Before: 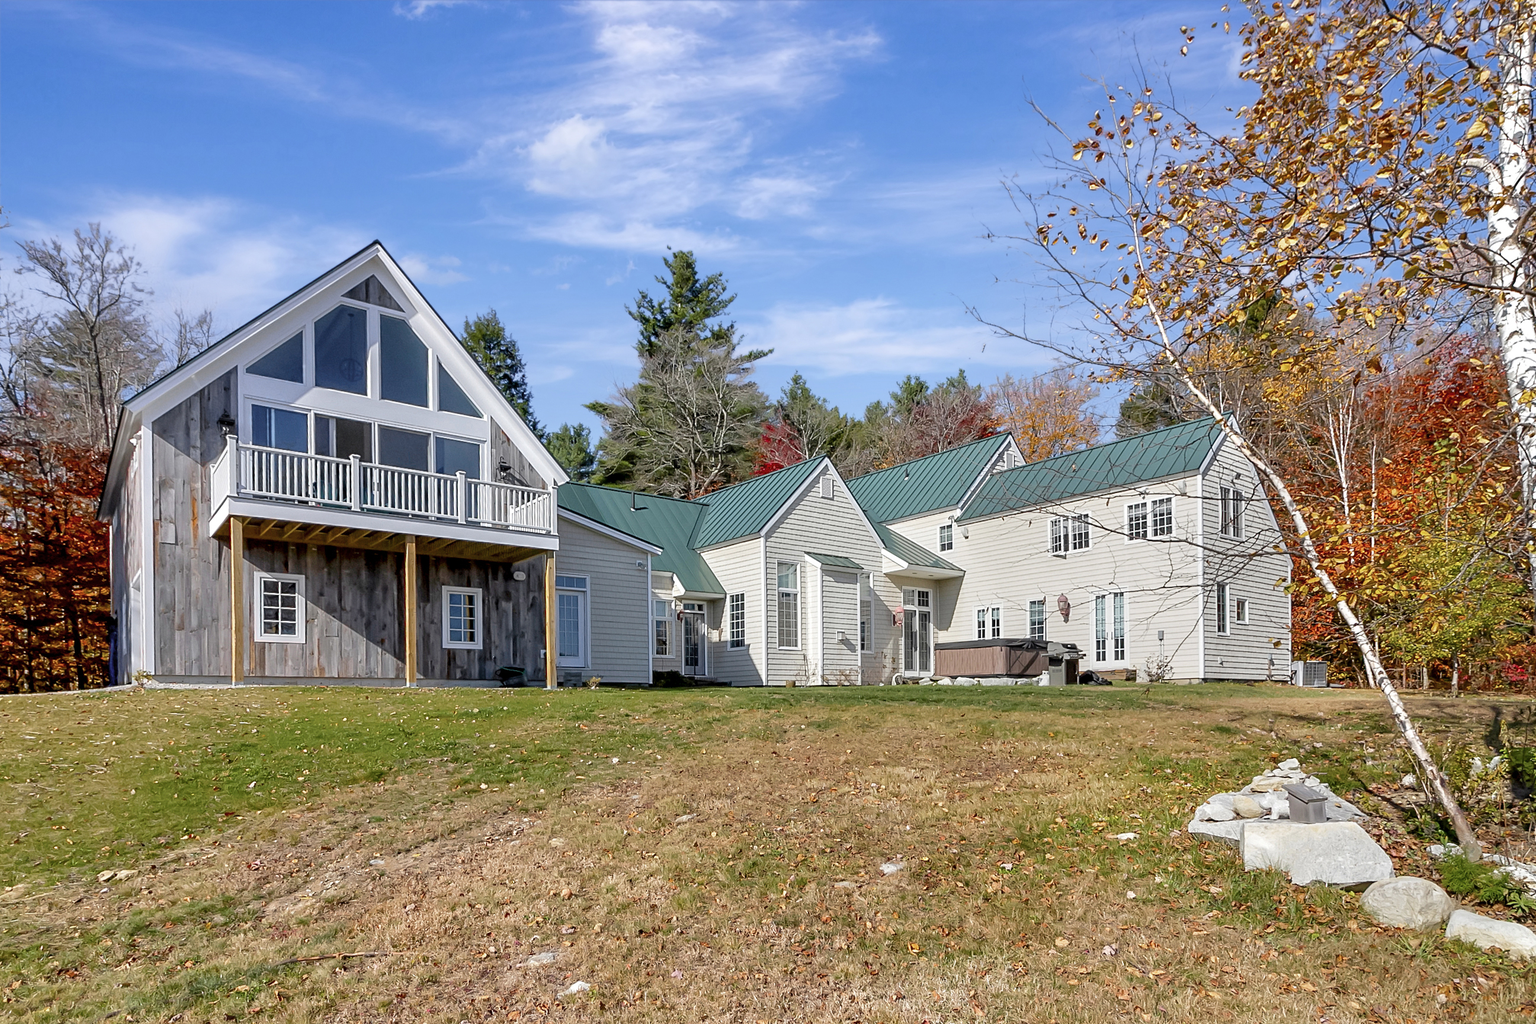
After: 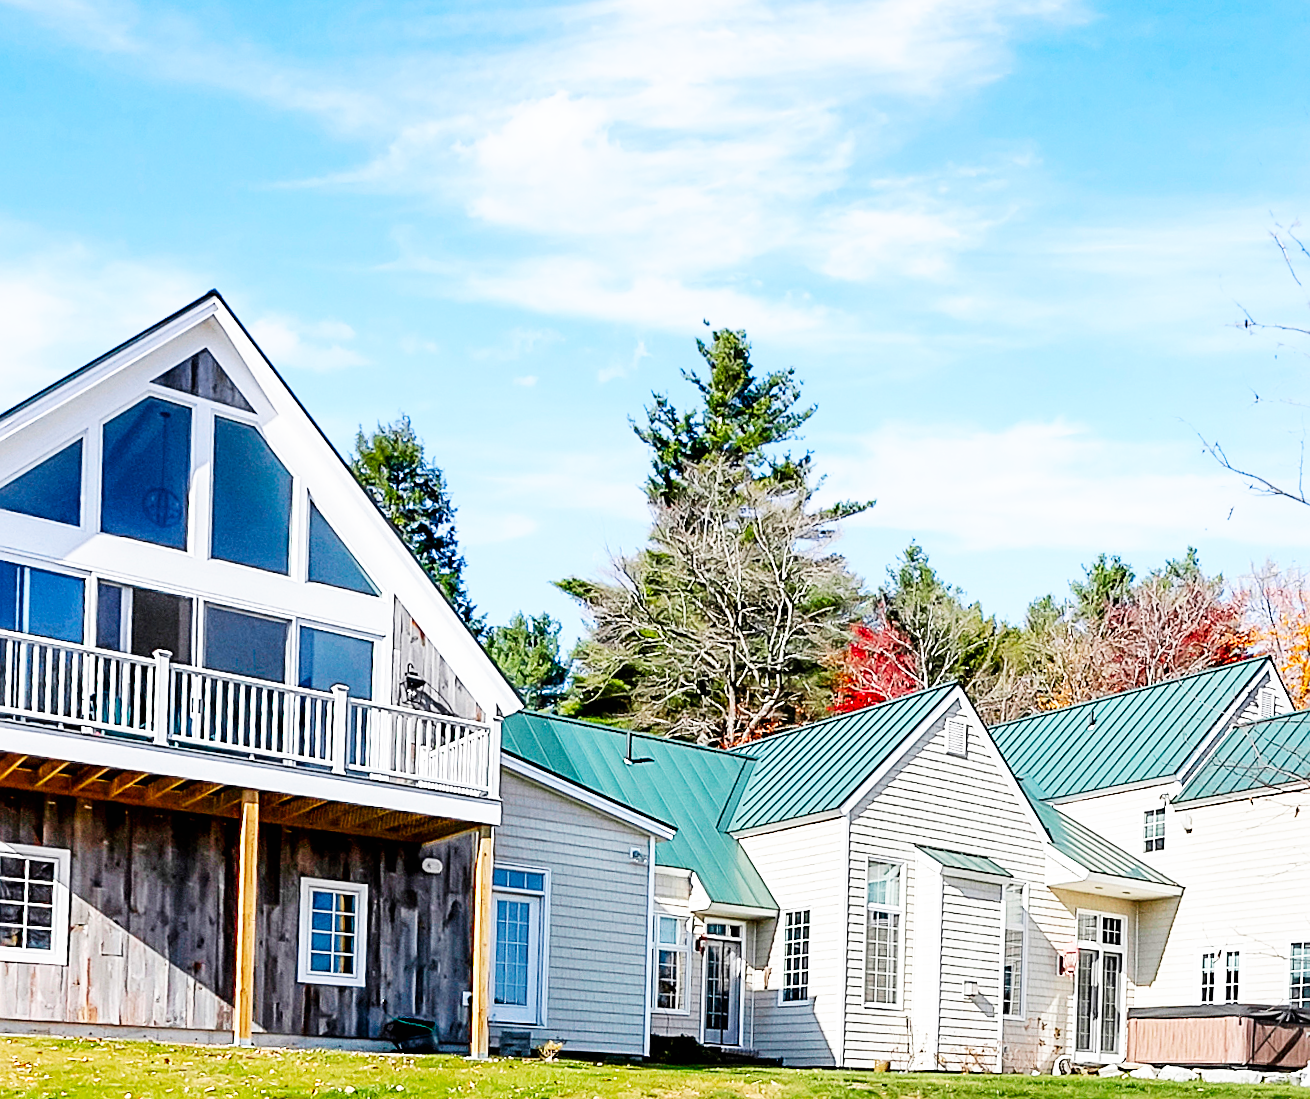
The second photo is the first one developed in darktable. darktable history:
crop: left 17.835%, top 7.675%, right 32.881%, bottom 32.213%
base curve: curves: ch0 [(0, 0) (0.007, 0.004) (0.027, 0.03) (0.046, 0.07) (0.207, 0.54) (0.442, 0.872) (0.673, 0.972) (1, 1)], preserve colors none
rotate and perspective: rotation 2.27°, automatic cropping off
sharpen: on, module defaults
